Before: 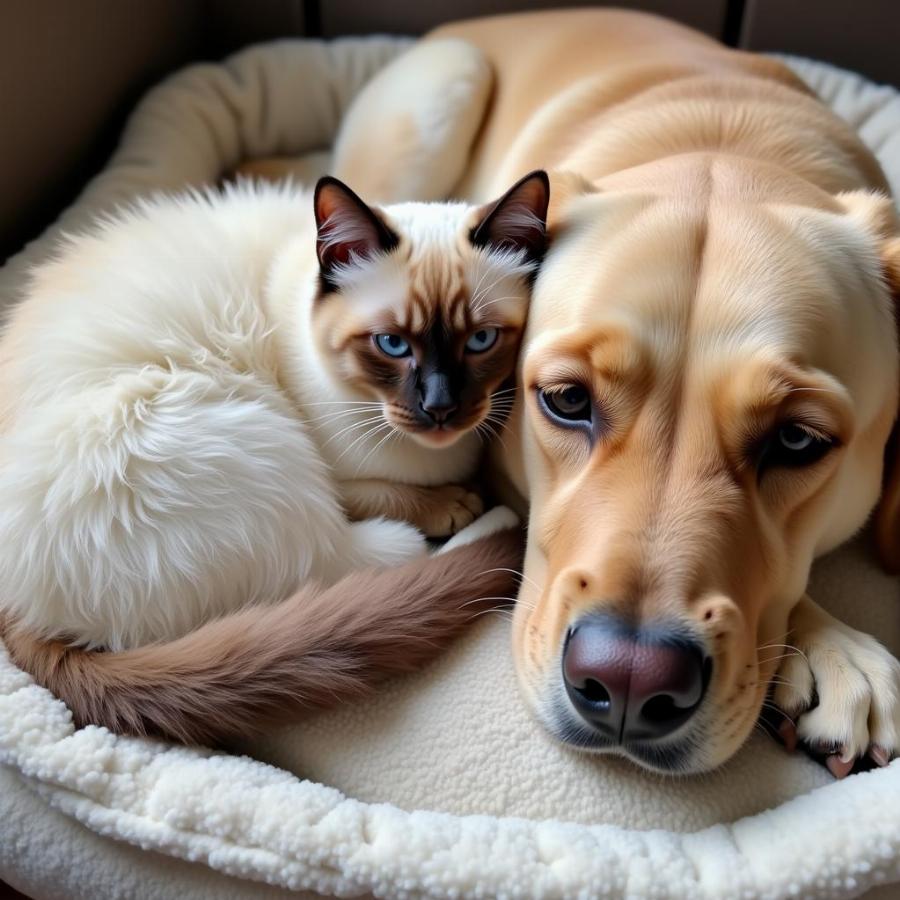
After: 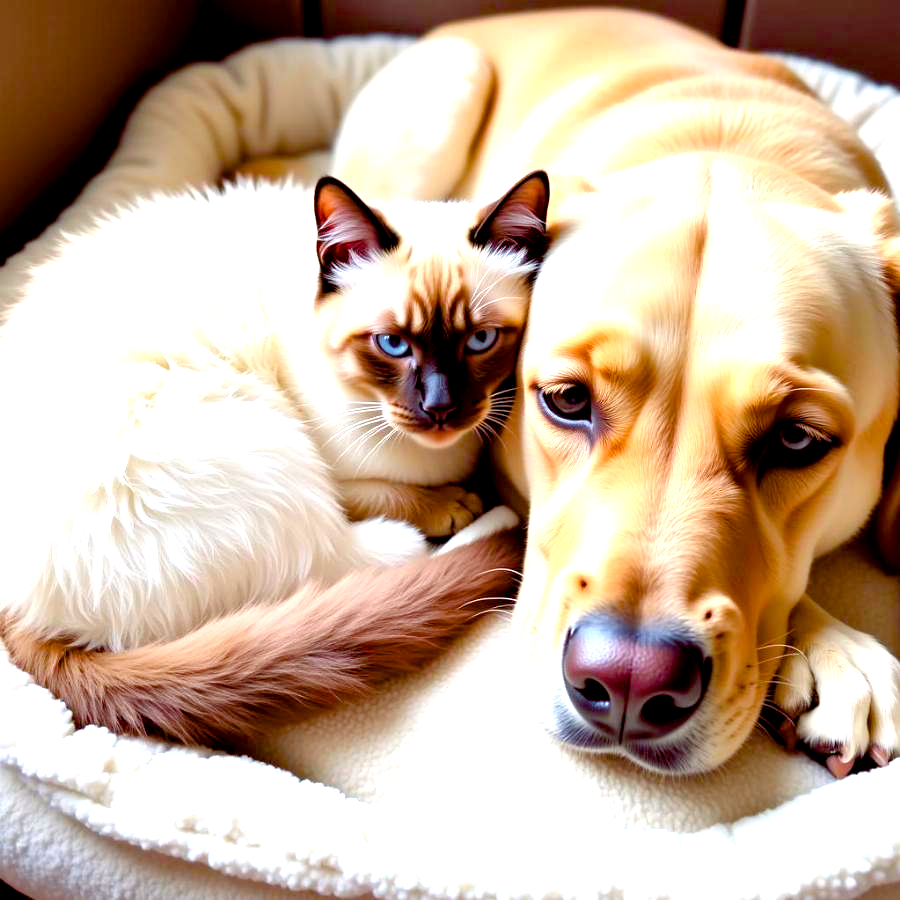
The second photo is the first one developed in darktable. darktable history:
tone equalizer: -8 EV -0.378 EV, -7 EV -0.395 EV, -6 EV -0.326 EV, -5 EV -0.186 EV, -3 EV 0.253 EV, -2 EV 0.344 EV, -1 EV 0.37 EV, +0 EV 0.394 EV
exposure: exposure 1.001 EV, compensate highlight preservation false
color balance rgb: global offset › luminance -0.177%, global offset › chroma 0.268%, perceptual saturation grading › global saturation 20%, perceptual saturation grading › highlights -24.989%, perceptual saturation grading › shadows 49.235%, global vibrance 30.311%
